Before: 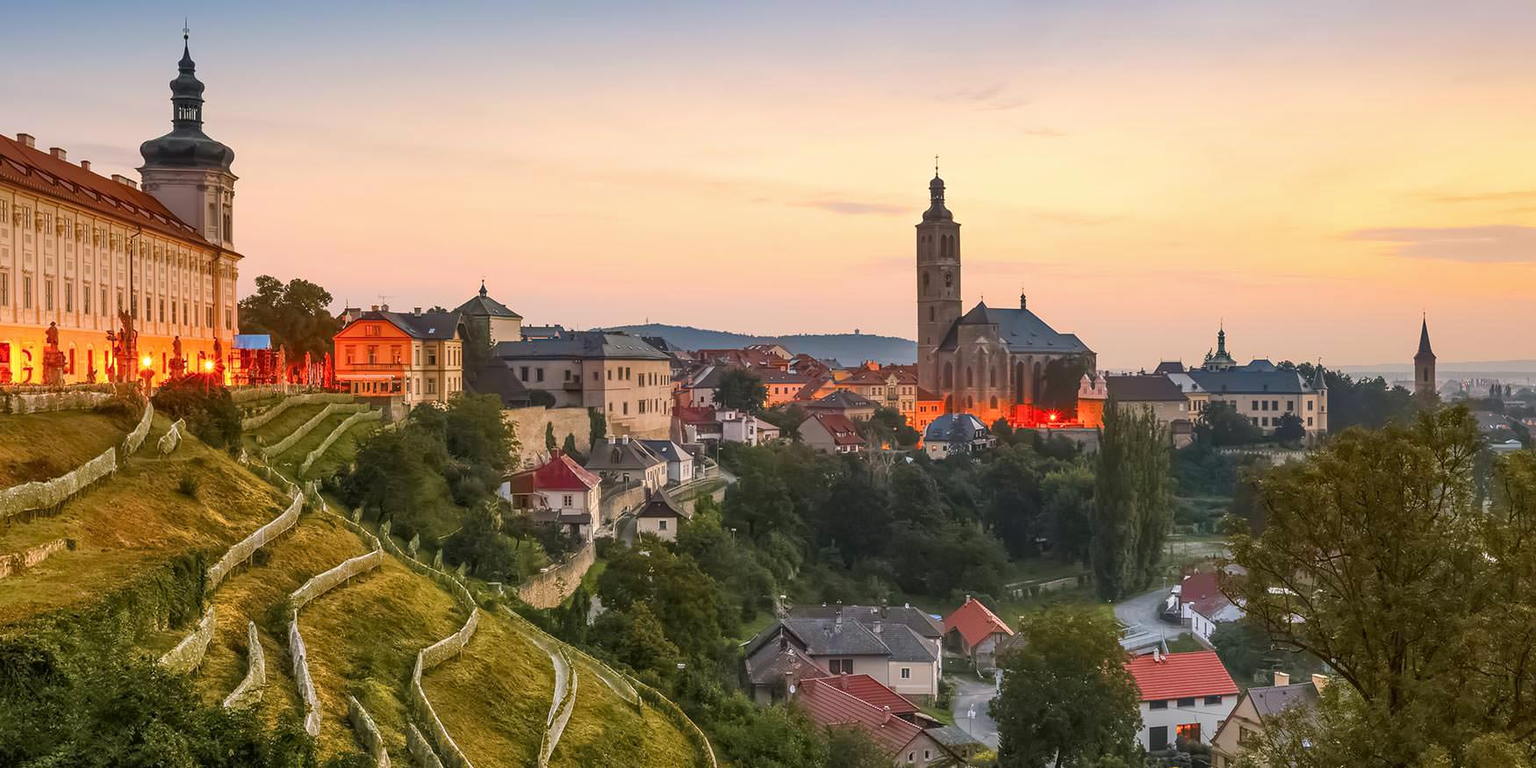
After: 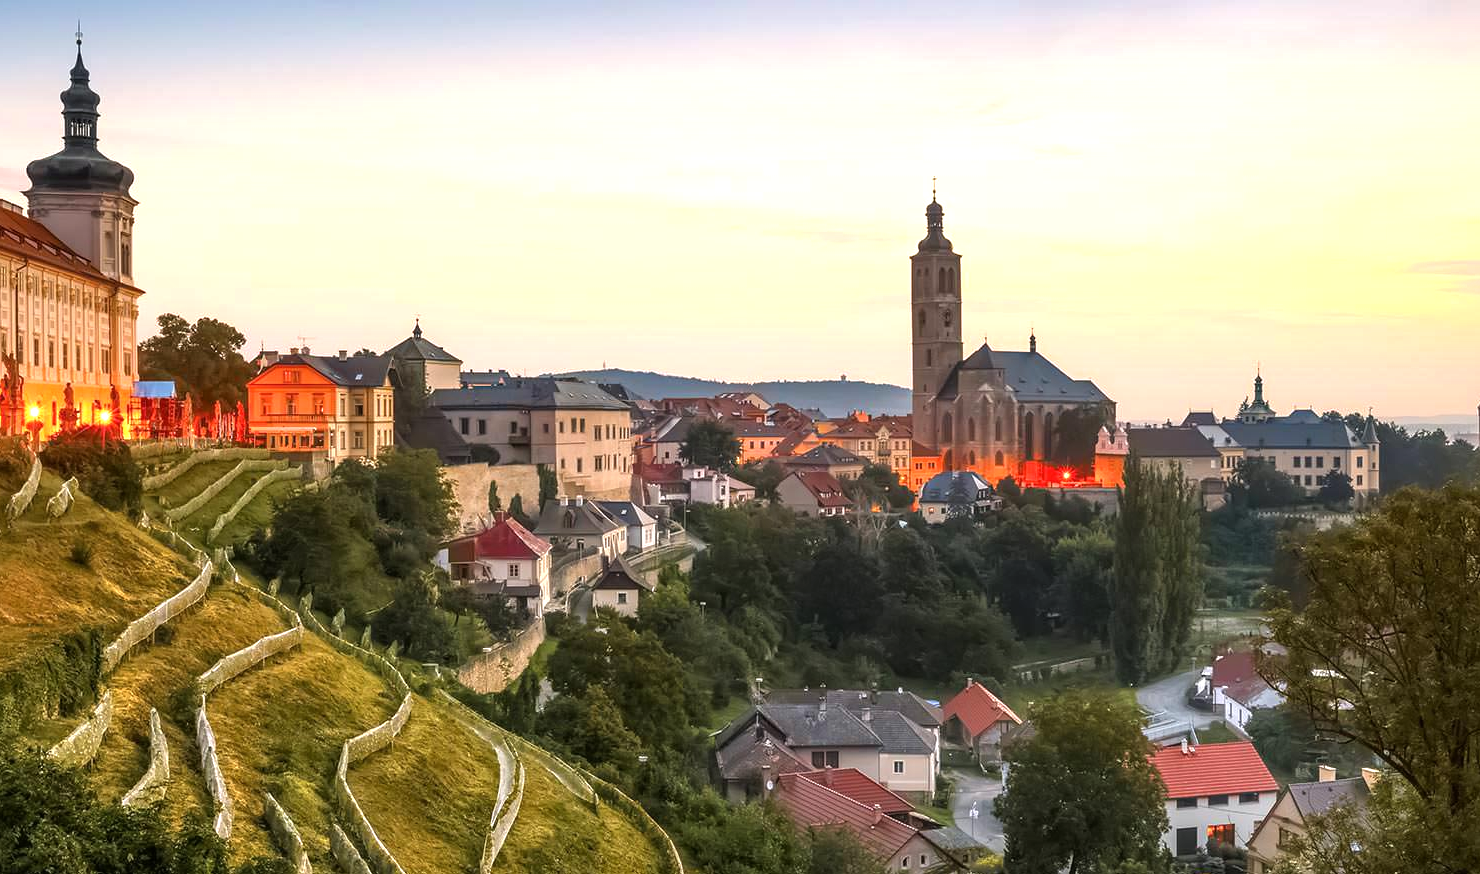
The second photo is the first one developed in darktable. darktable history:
tone equalizer: -8 EV -0.784 EV, -7 EV -0.67 EV, -6 EV -0.595 EV, -5 EV -0.395 EV, -3 EV 0.37 EV, -2 EV 0.6 EV, -1 EV 0.677 EV, +0 EV 0.735 EV
crop: left 7.608%, right 7.793%
tone curve: curves: ch0 [(0, 0) (0.915, 0.89) (1, 1)], color space Lab, linked channels, preserve colors none
